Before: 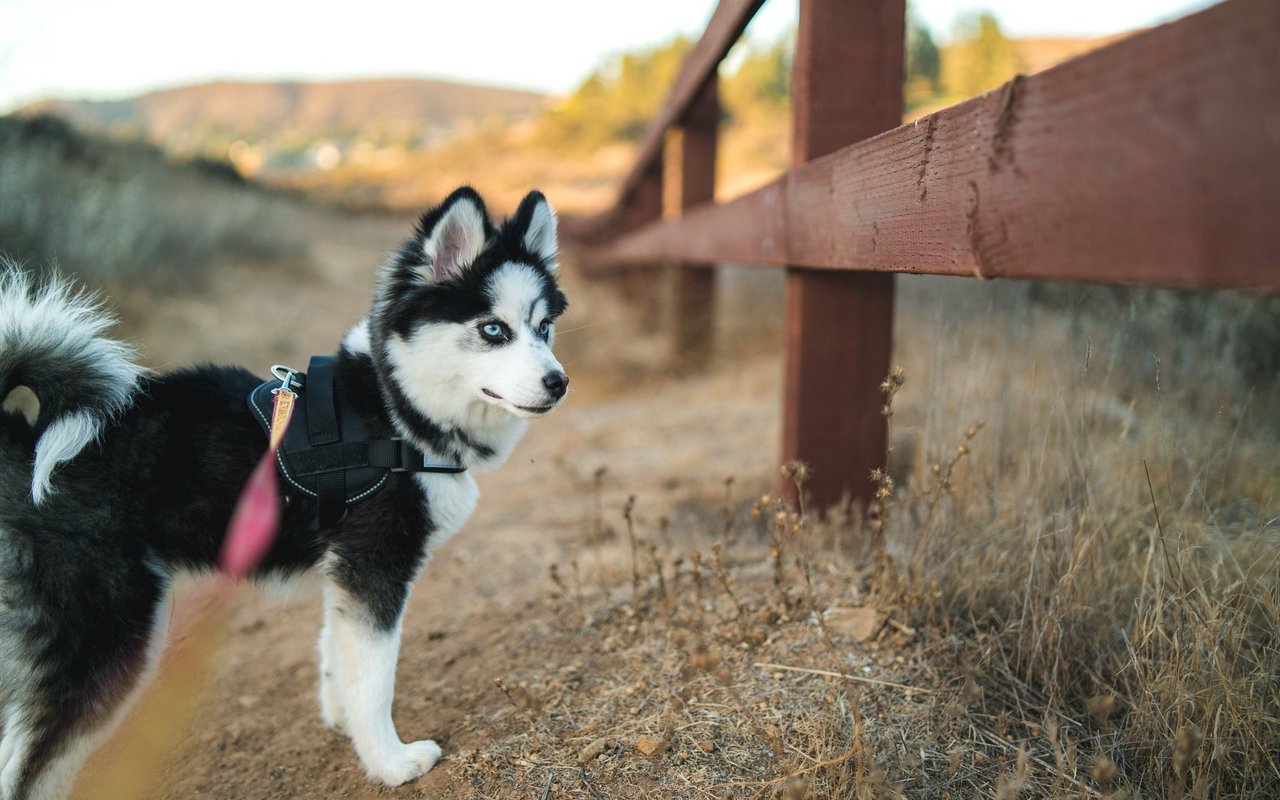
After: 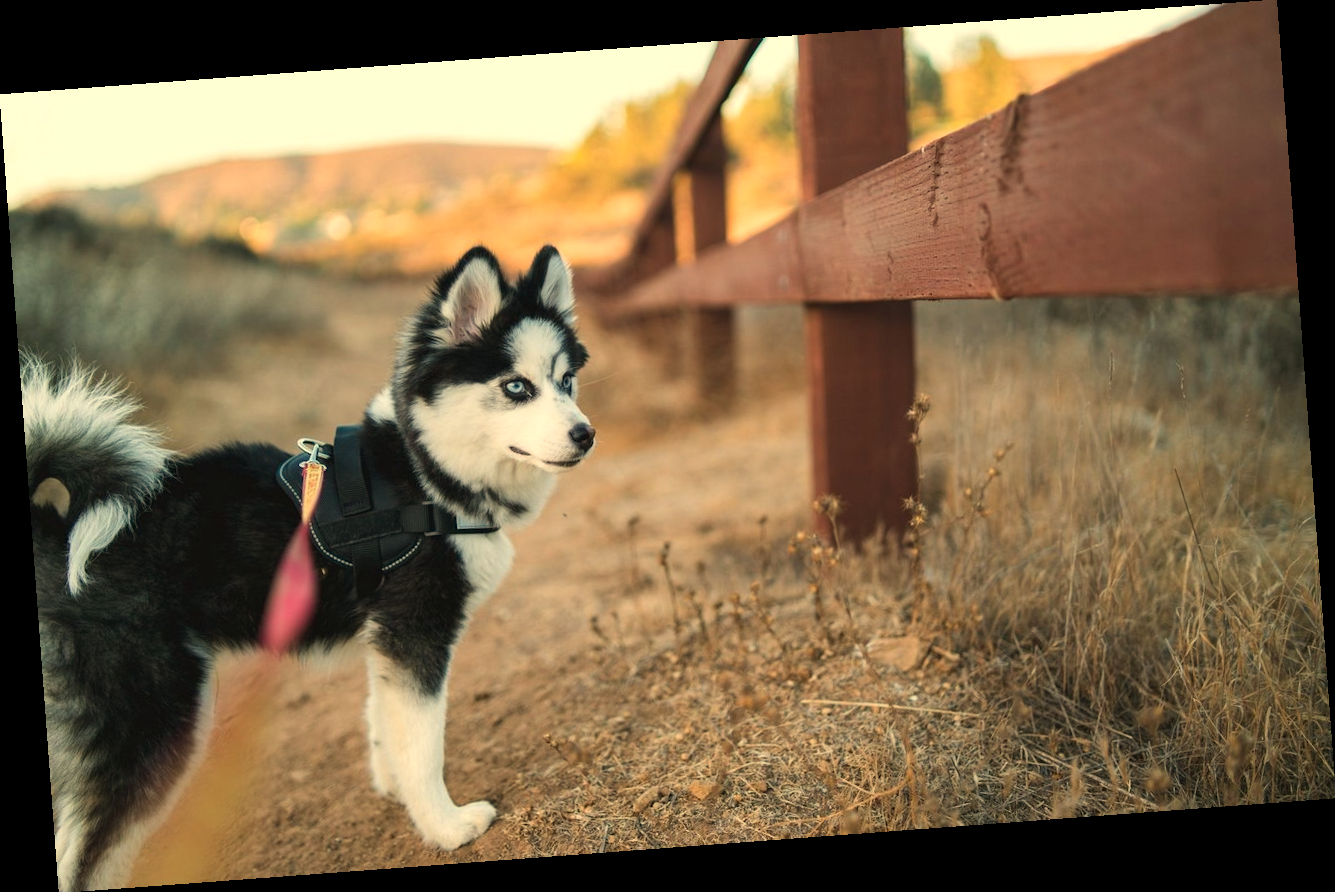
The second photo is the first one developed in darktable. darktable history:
white balance: red 1.123, blue 0.83
rotate and perspective: rotation -4.25°, automatic cropping off
